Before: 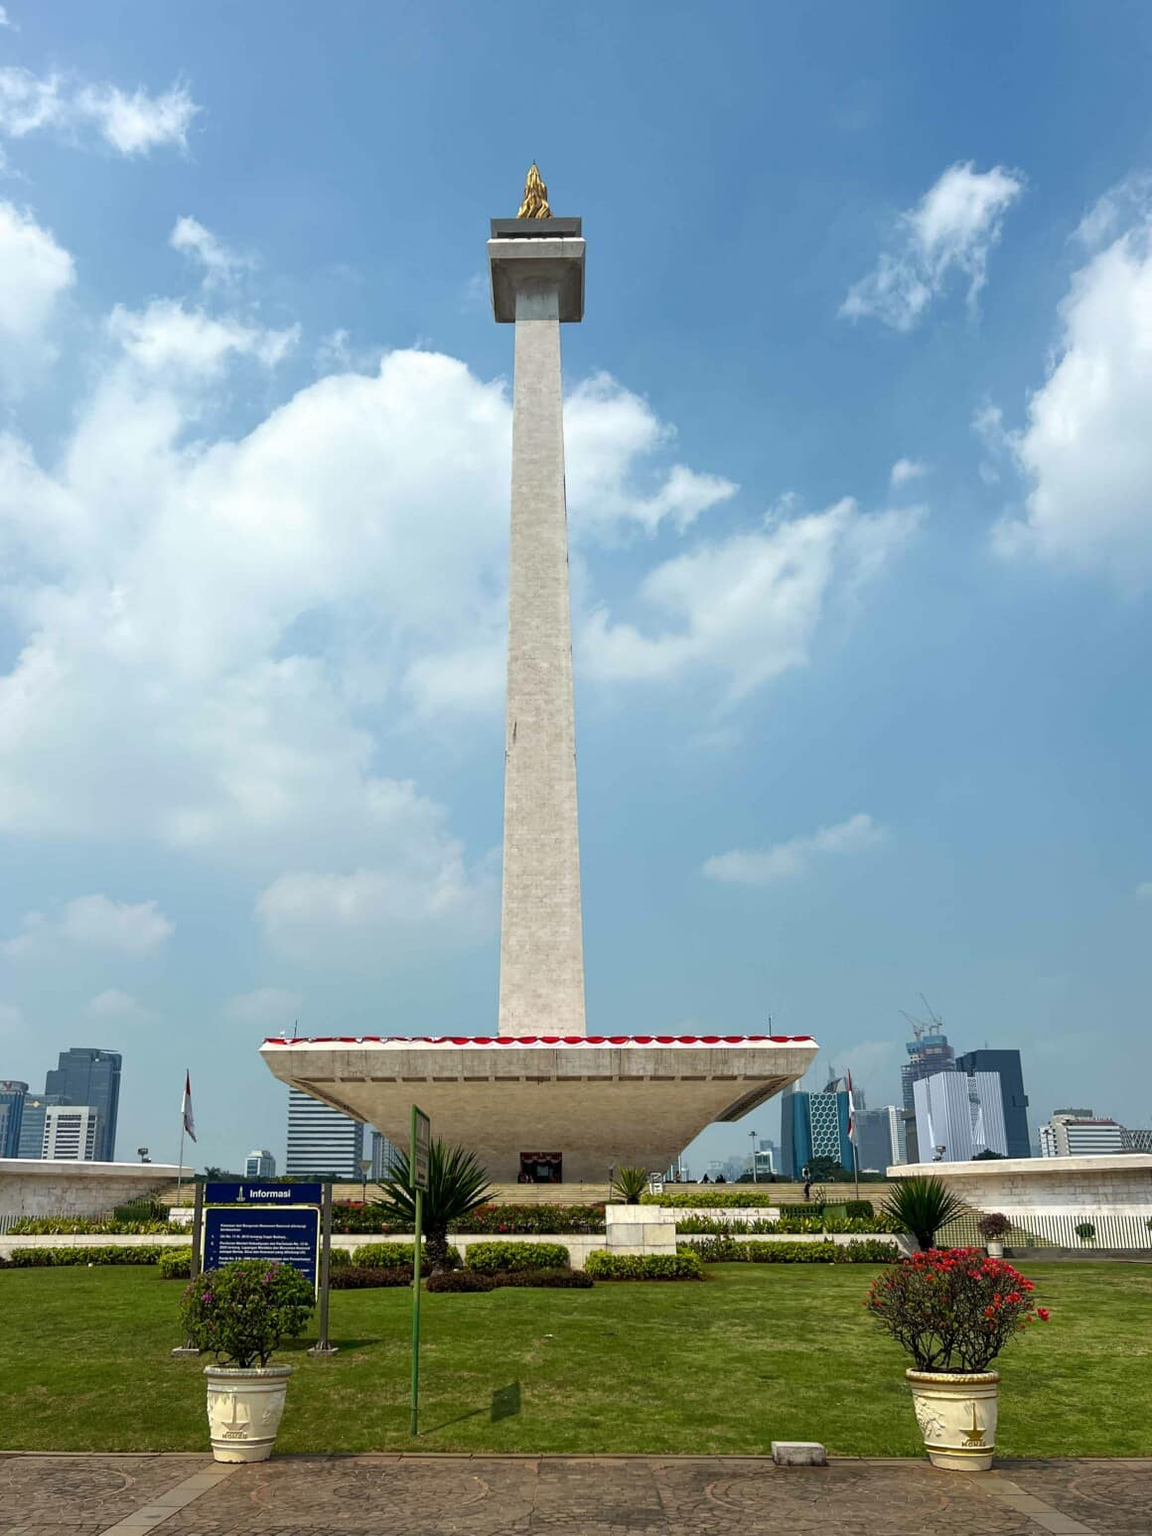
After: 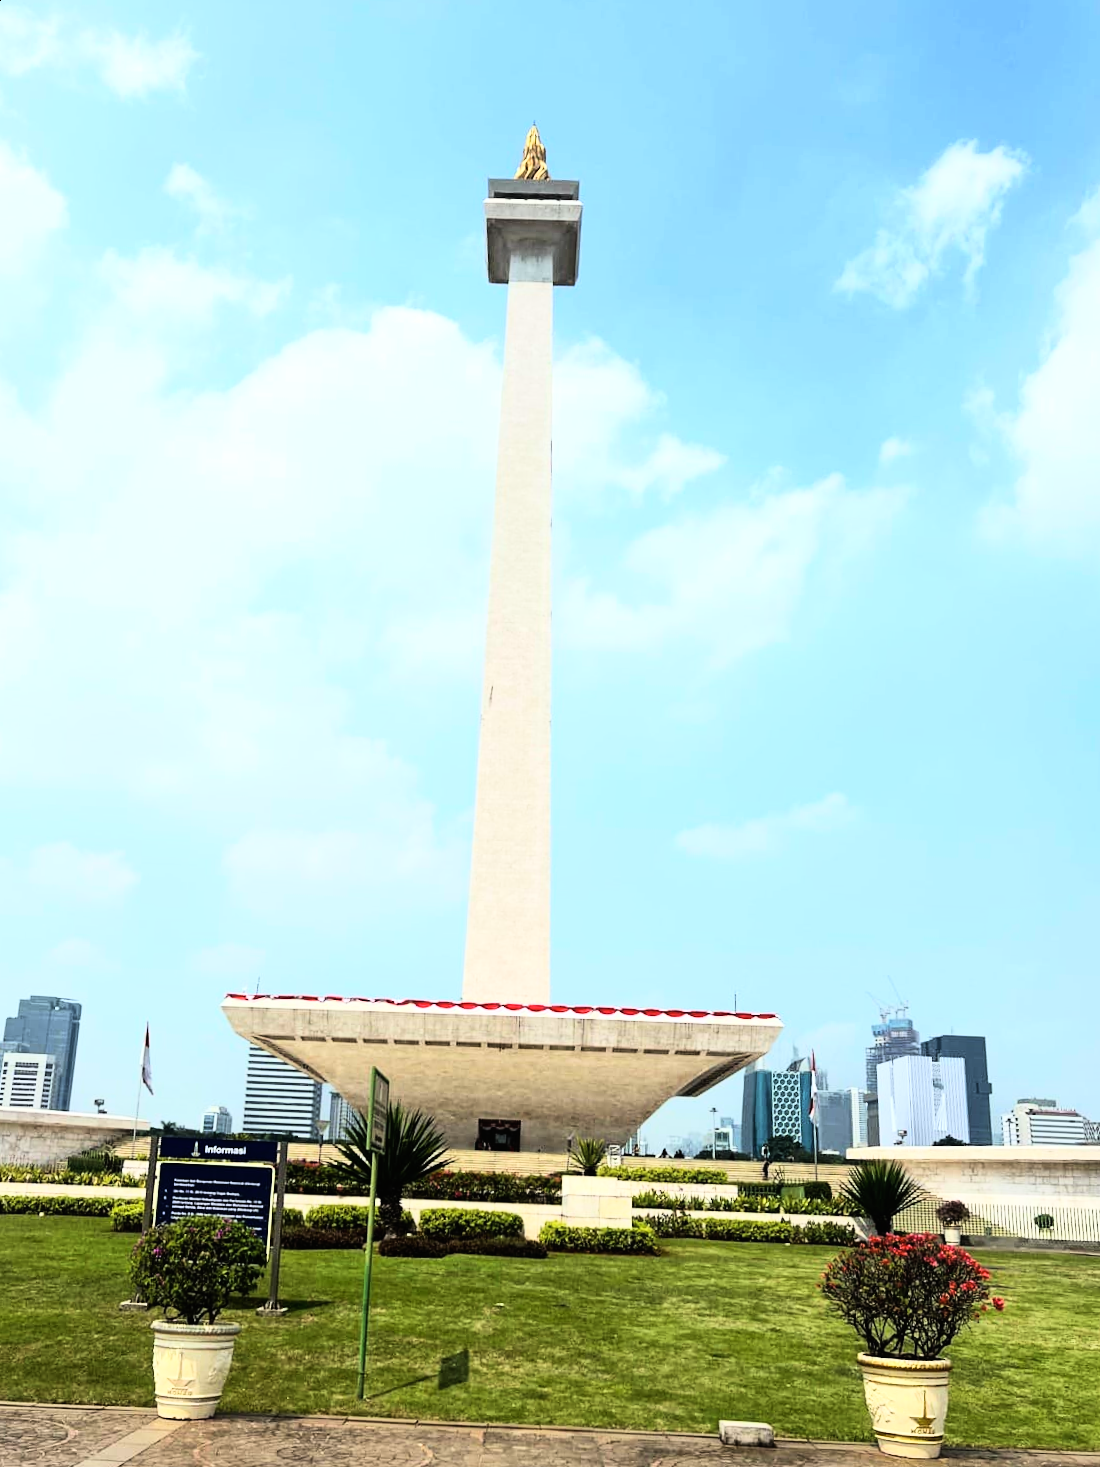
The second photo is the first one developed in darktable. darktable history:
crop and rotate: angle -2.38°
contrast equalizer: octaves 7, y [[0.6 ×6], [0.55 ×6], [0 ×6], [0 ×6], [0 ×6]], mix -0.3
rgb curve: curves: ch0 [(0, 0) (0.21, 0.15) (0.24, 0.21) (0.5, 0.75) (0.75, 0.96) (0.89, 0.99) (1, 1)]; ch1 [(0, 0.02) (0.21, 0.13) (0.25, 0.2) (0.5, 0.67) (0.75, 0.9) (0.89, 0.97) (1, 1)]; ch2 [(0, 0.02) (0.21, 0.13) (0.25, 0.2) (0.5, 0.67) (0.75, 0.9) (0.89, 0.97) (1, 1)], compensate middle gray true
